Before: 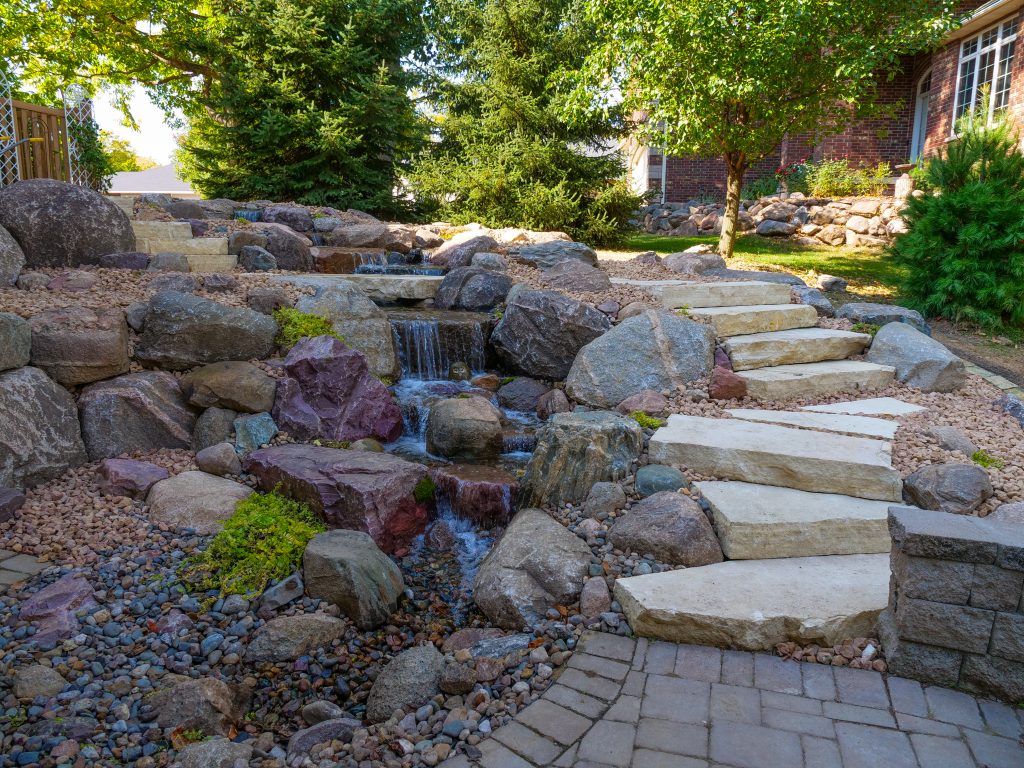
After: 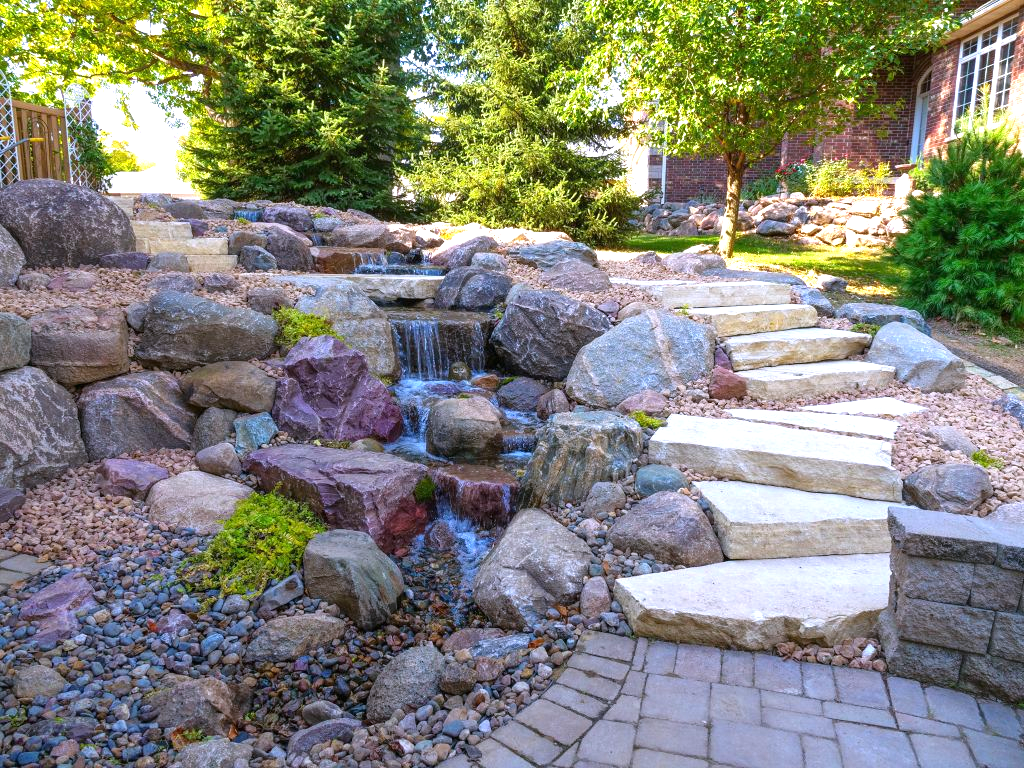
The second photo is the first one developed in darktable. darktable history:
white balance: red 1.004, blue 1.096
exposure: black level correction 0, exposure 0.9 EV, compensate exposure bias true, compensate highlight preservation false
